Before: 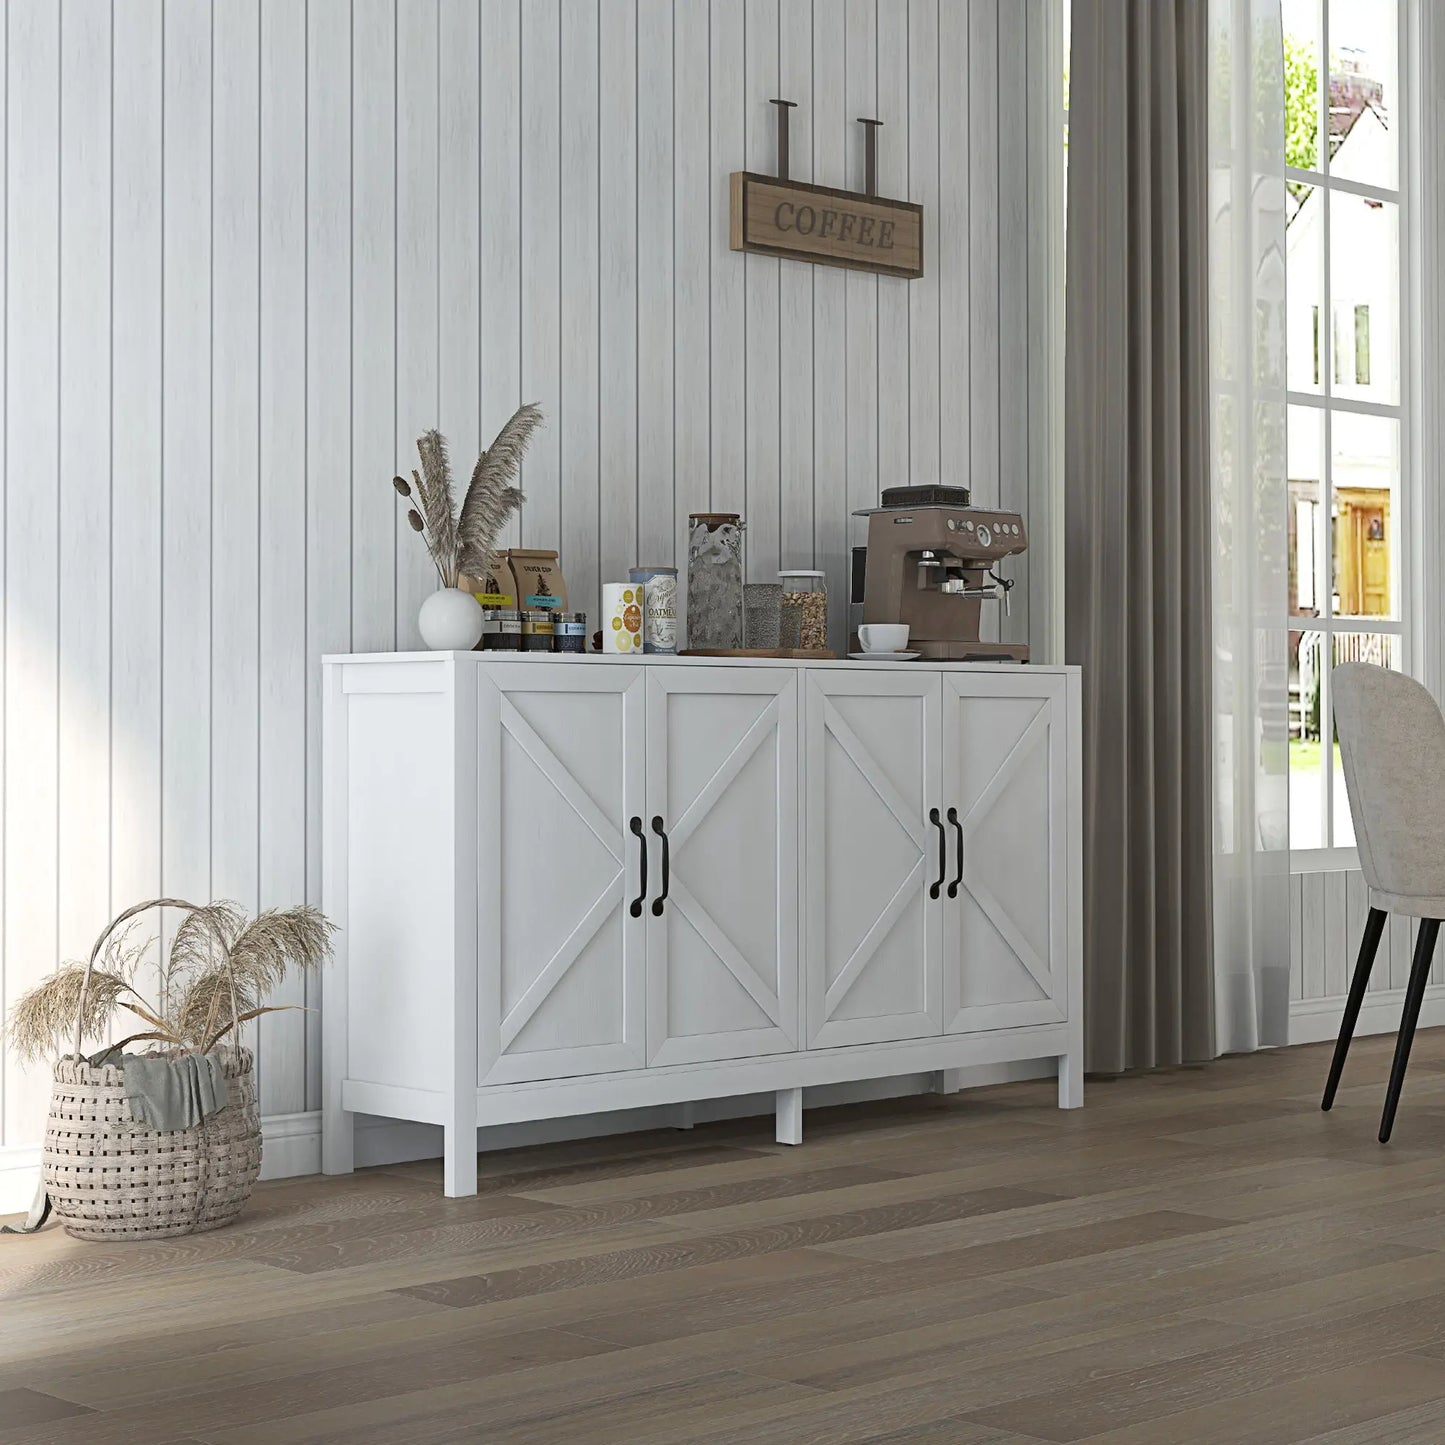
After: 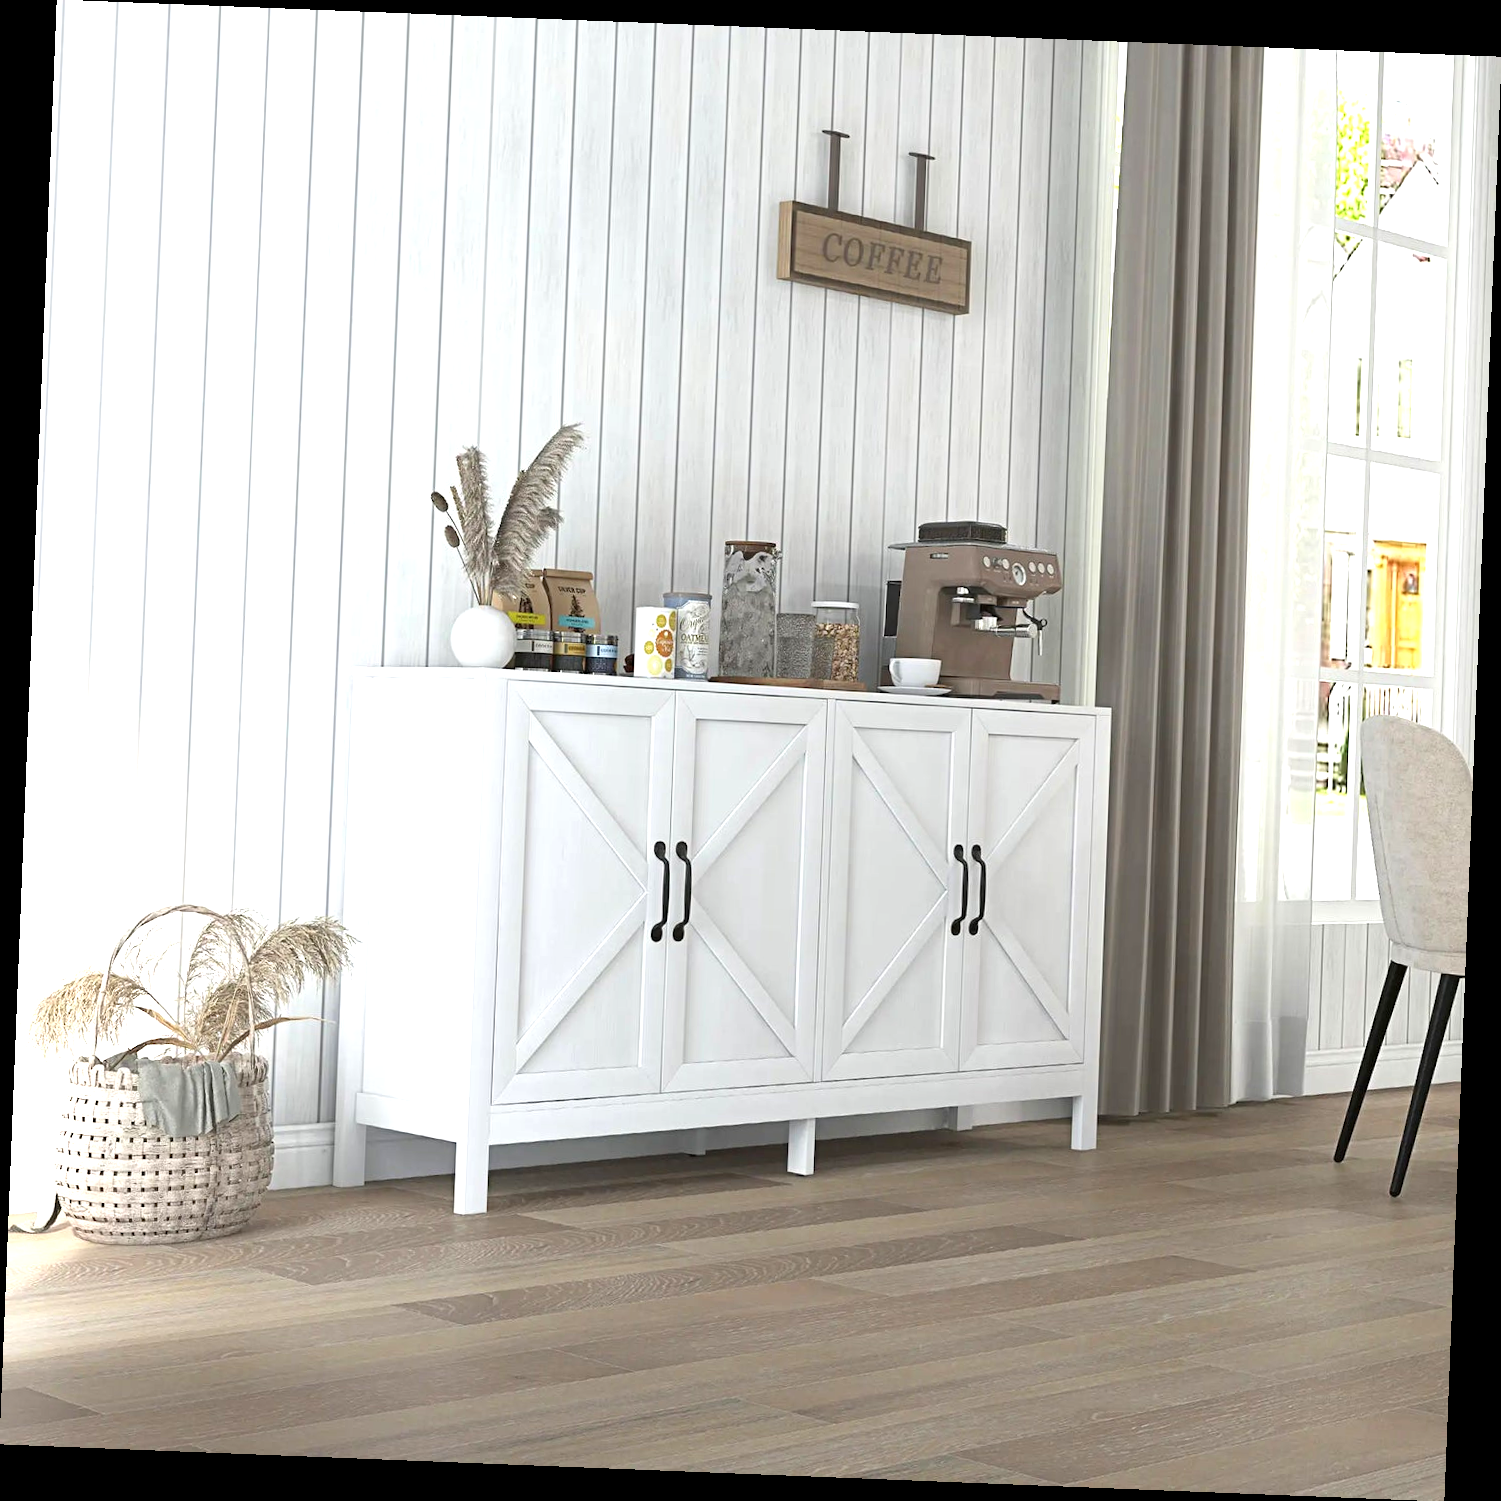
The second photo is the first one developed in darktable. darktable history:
exposure: exposure 1 EV, compensate highlight preservation false
rotate and perspective: rotation 2.27°, automatic cropping off
